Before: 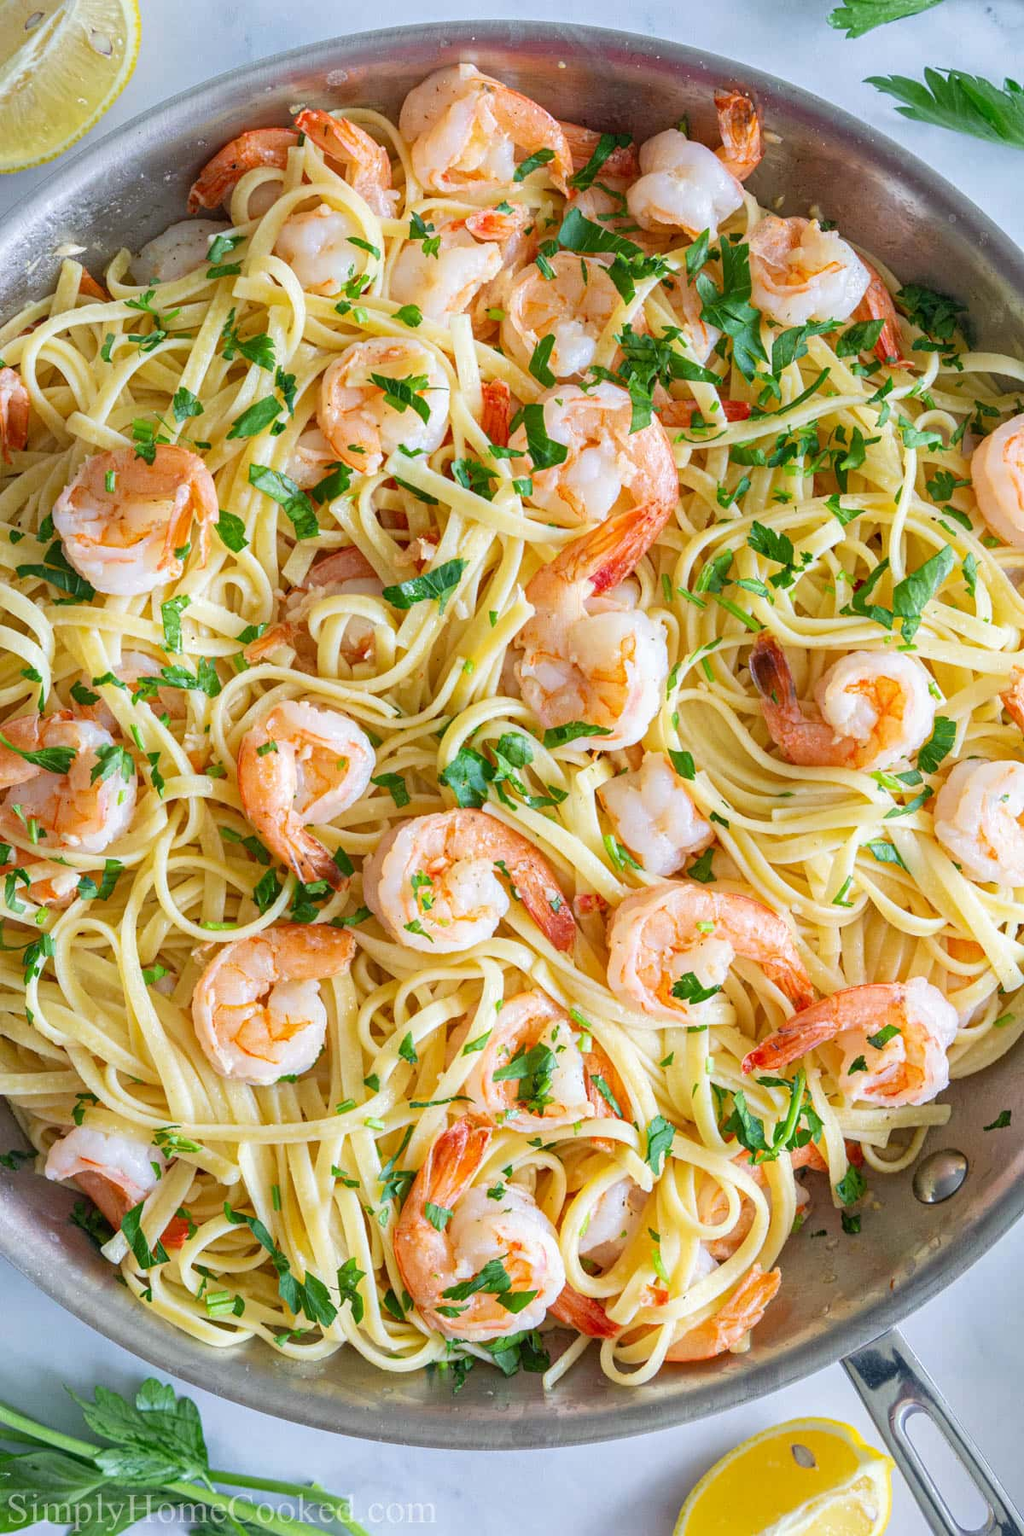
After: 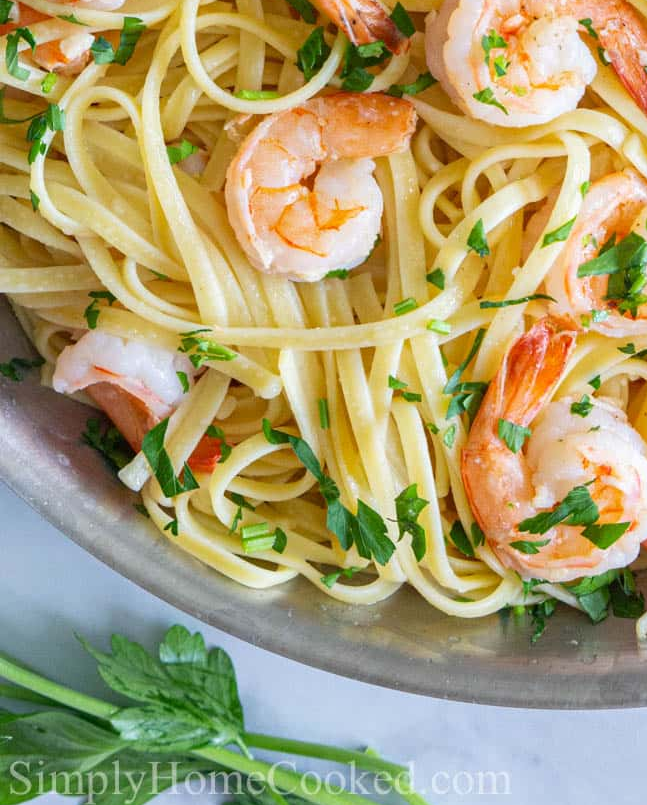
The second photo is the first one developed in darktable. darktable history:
crop and rotate: top 55.048%, right 46.073%, bottom 0.204%
